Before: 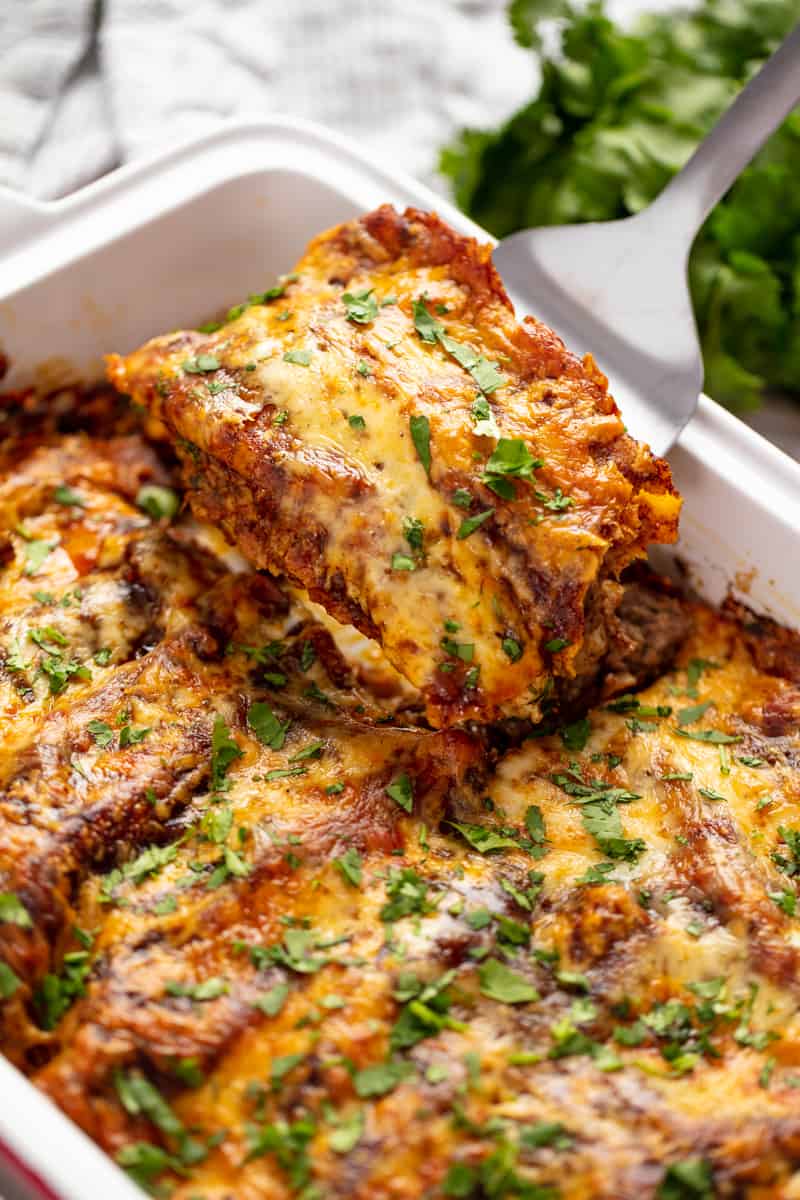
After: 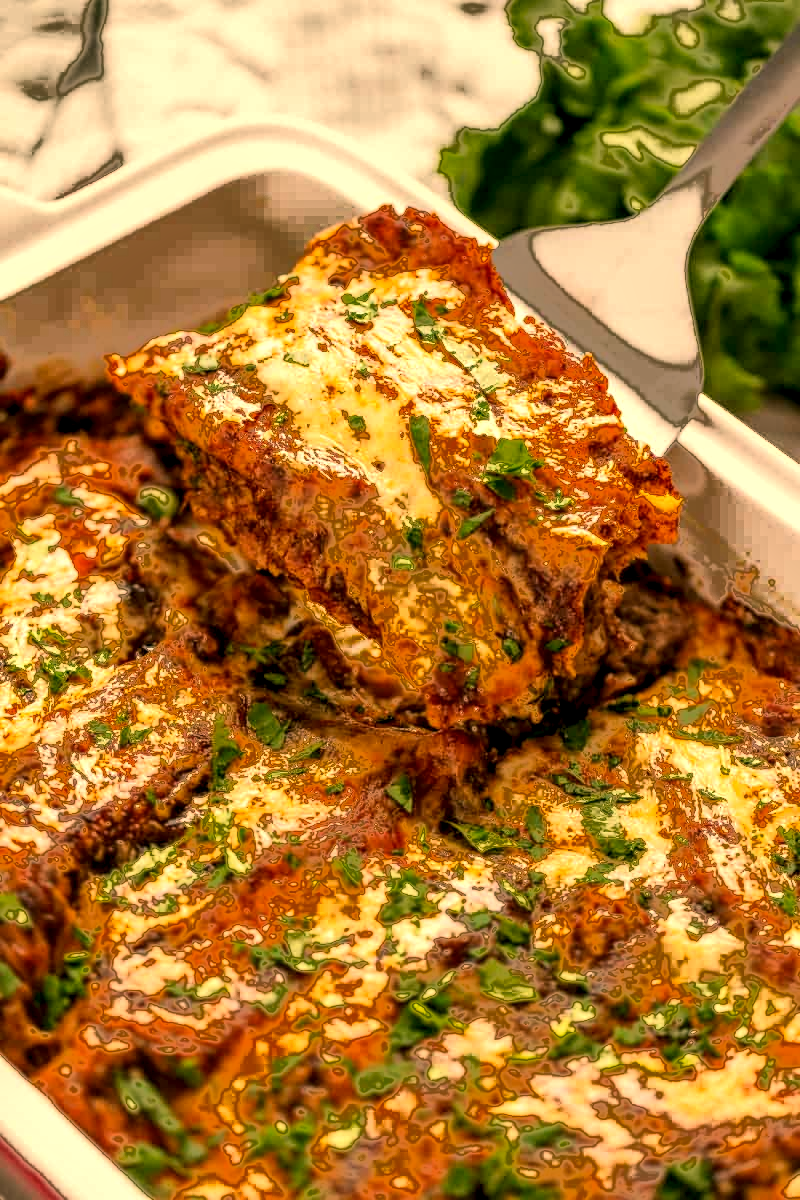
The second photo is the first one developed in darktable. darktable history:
local contrast: detail 140%
fill light: exposure -0.73 EV, center 0.69, width 2.2
color correction: highlights a* 4.02, highlights b* 4.98, shadows a* -7.55, shadows b* 4.98
white balance: red 1.138, green 0.996, blue 0.812
